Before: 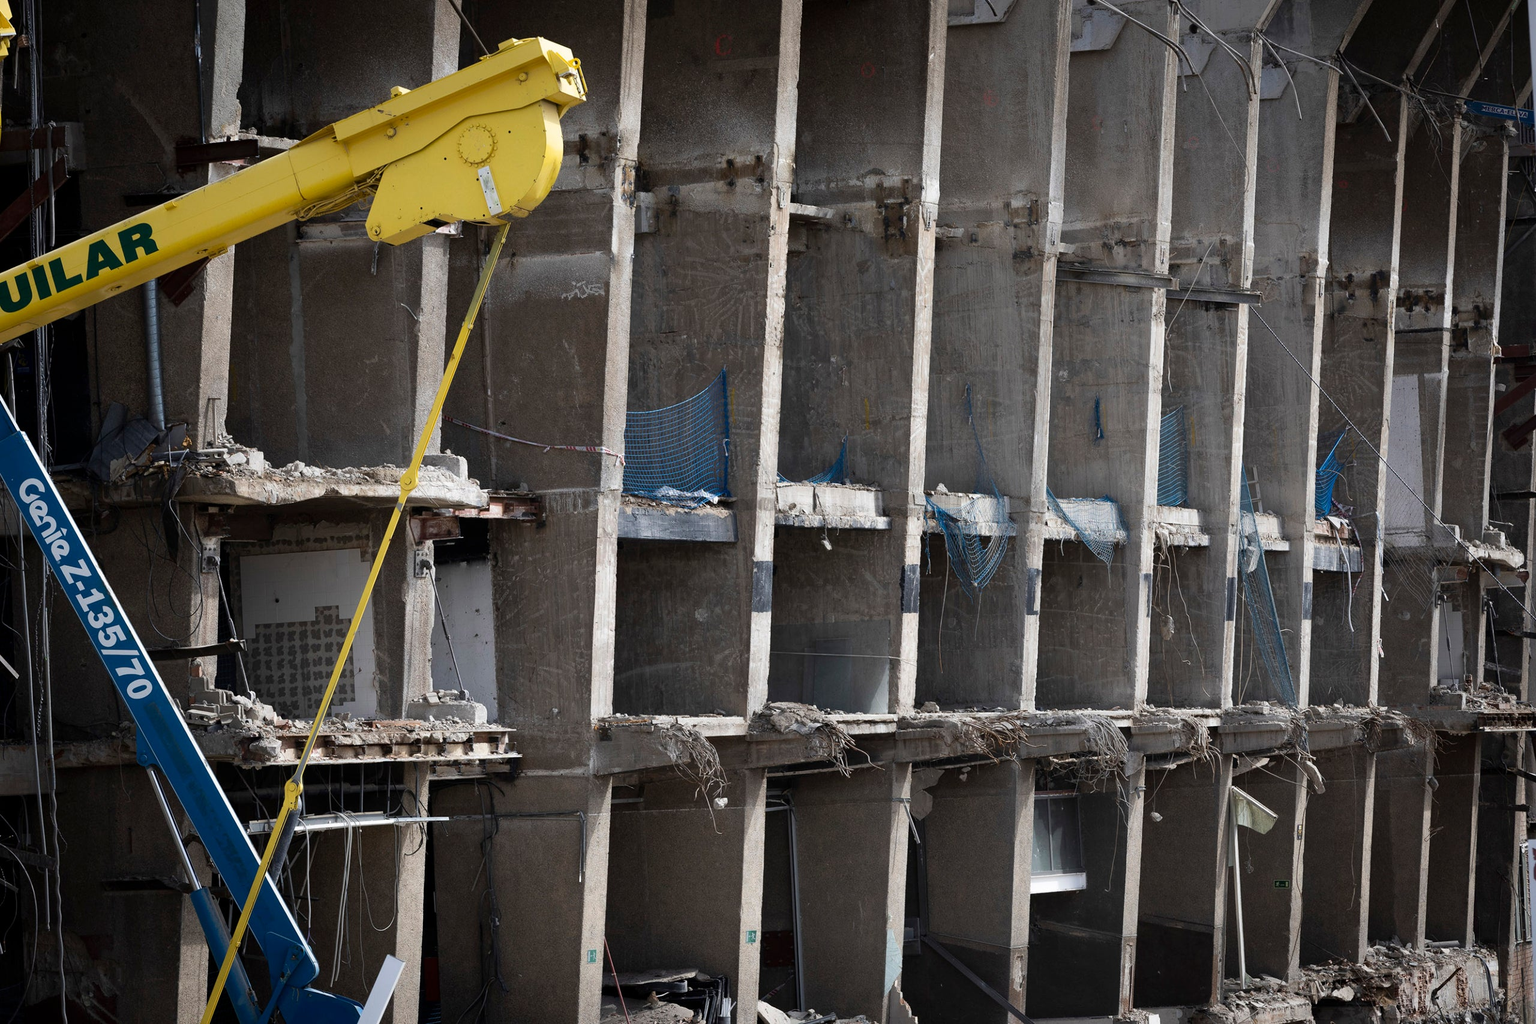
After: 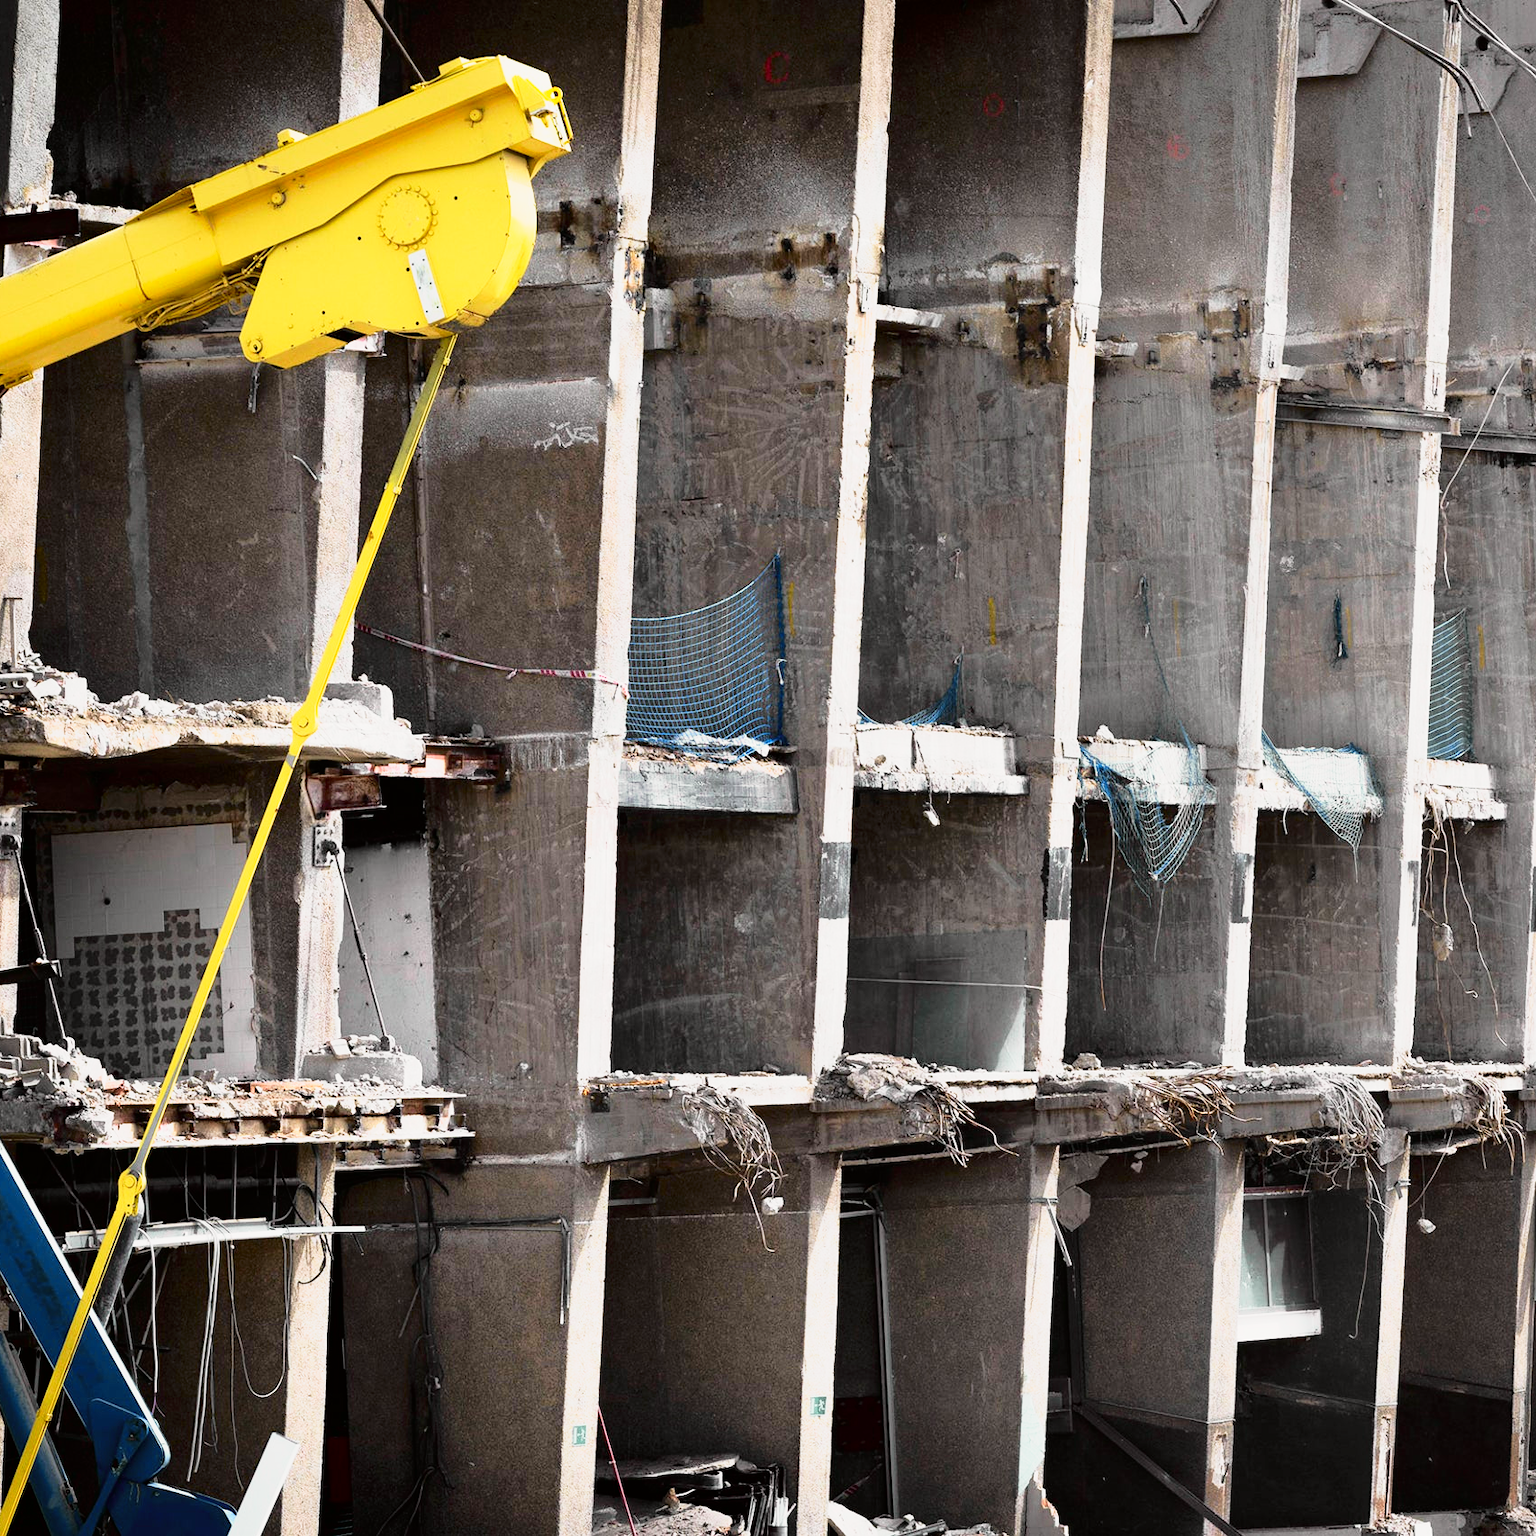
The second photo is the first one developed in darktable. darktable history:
exposure: black level correction -0.001, exposure 0.08 EV, compensate highlight preservation false
base curve: curves: ch0 [(0, 0) (0.088, 0.125) (0.176, 0.251) (0.354, 0.501) (0.613, 0.749) (1, 0.877)], preserve colors none
tone equalizer: -8 EV -0.417 EV, -7 EV -0.389 EV, -6 EV -0.333 EV, -5 EV -0.222 EV, -3 EV 0.222 EV, -2 EV 0.333 EV, -1 EV 0.389 EV, +0 EV 0.417 EV, edges refinement/feathering 500, mask exposure compensation -1.57 EV, preserve details no
crop and rotate: left 13.409%, right 19.924%
tone curve: curves: ch0 [(0, 0) (0.062, 0.023) (0.168, 0.142) (0.359, 0.44) (0.469, 0.544) (0.634, 0.722) (0.839, 0.909) (0.998, 0.978)]; ch1 [(0, 0) (0.437, 0.453) (0.472, 0.47) (0.502, 0.504) (0.527, 0.546) (0.568, 0.619) (0.608, 0.665) (0.669, 0.748) (0.859, 0.899) (1, 1)]; ch2 [(0, 0) (0.33, 0.301) (0.421, 0.443) (0.473, 0.501) (0.504, 0.504) (0.535, 0.564) (0.575, 0.625) (0.608, 0.676) (1, 1)], color space Lab, independent channels, preserve colors none
